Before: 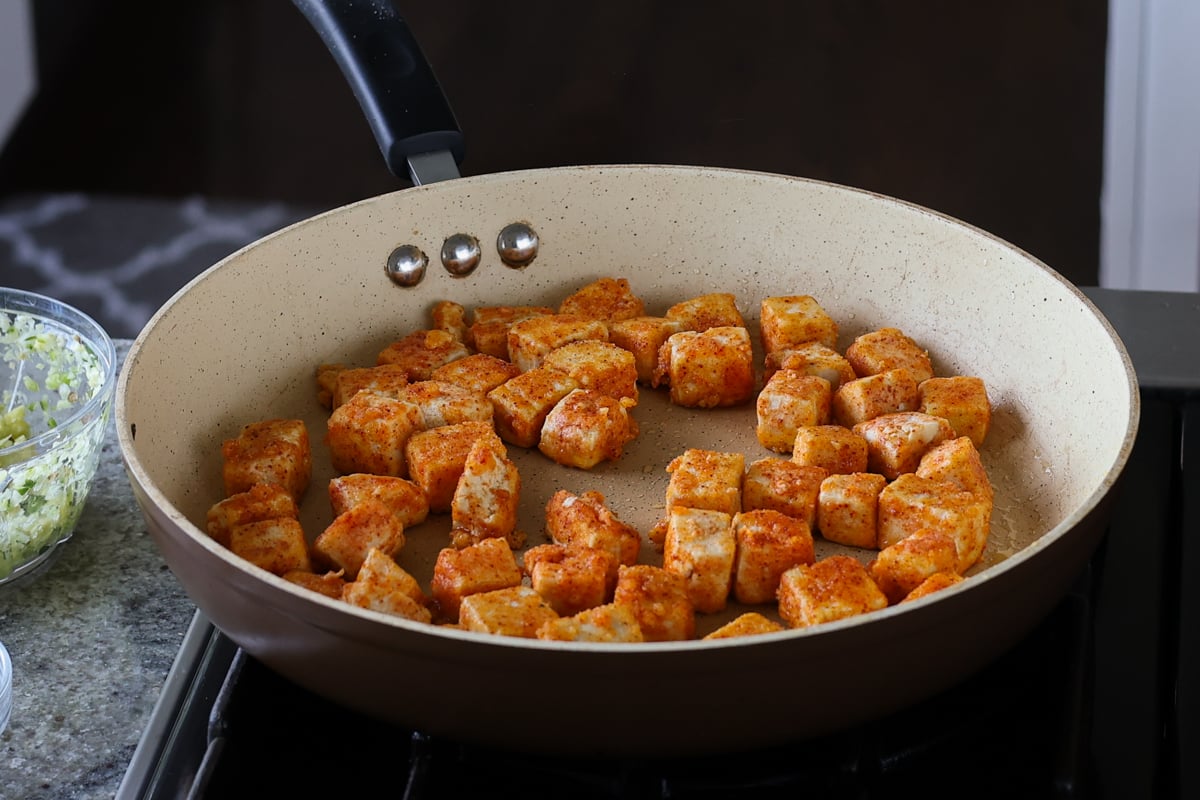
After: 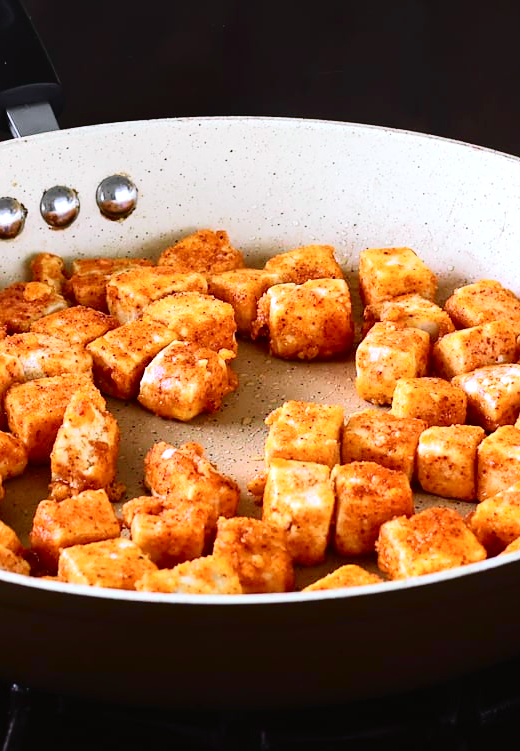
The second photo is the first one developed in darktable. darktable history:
tone curve: curves: ch0 [(0, 0.014) (0.17, 0.099) (0.398, 0.423) (0.725, 0.828) (0.872, 0.918) (1, 0.981)]; ch1 [(0, 0) (0.402, 0.36) (0.489, 0.491) (0.5, 0.503) (0.515, 0.52) (0.545, 0.572) (0.615, 0.662) (0.701, 0.725) (1, 1)]; ch2 [(0, 0) (0.42, 0.458) (0.485, 0.499) (0.503, 0.503) (0.531, 0.542) (0.561, 0.594) (0.644, 0.694) (0.717, 0.753) (1, 0.991)], color space Lab, independent channels
crop: left 33.452%, top 6.025%, right 23.155%
exposure: black level correction 0, exposure 0.95 EV, compensate exposure bias true, compensate highlight preservation false
white balance: red 0.948, green 1.02, blue 1.176
